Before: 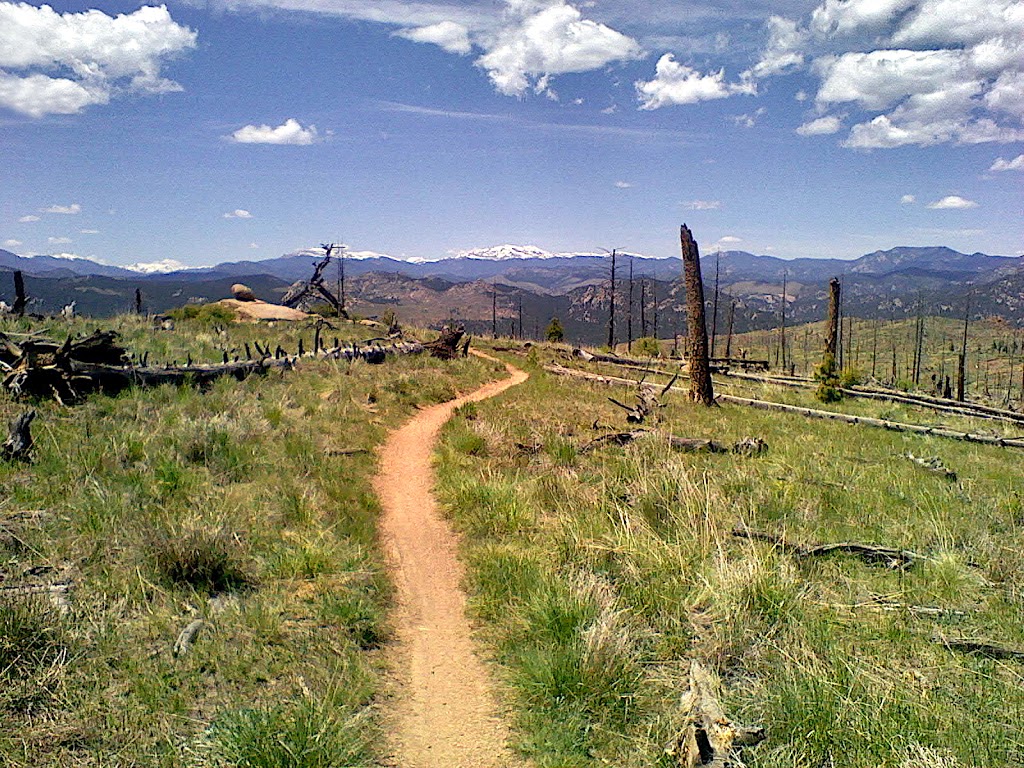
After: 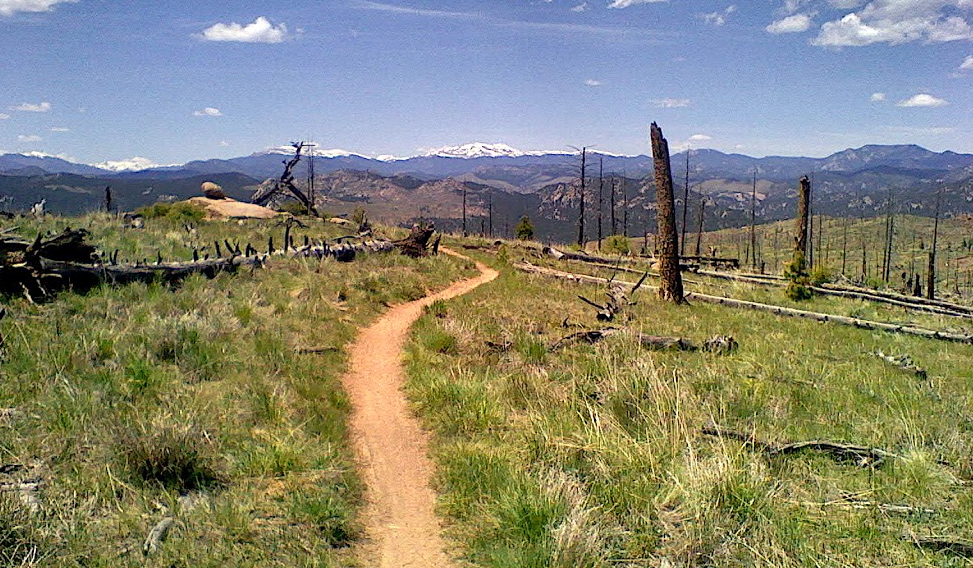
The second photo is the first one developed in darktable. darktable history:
white balance: emerald 1
crop and rotate: left 2.991%, top 13.302%, right 1.981%, bottom 12.636%
